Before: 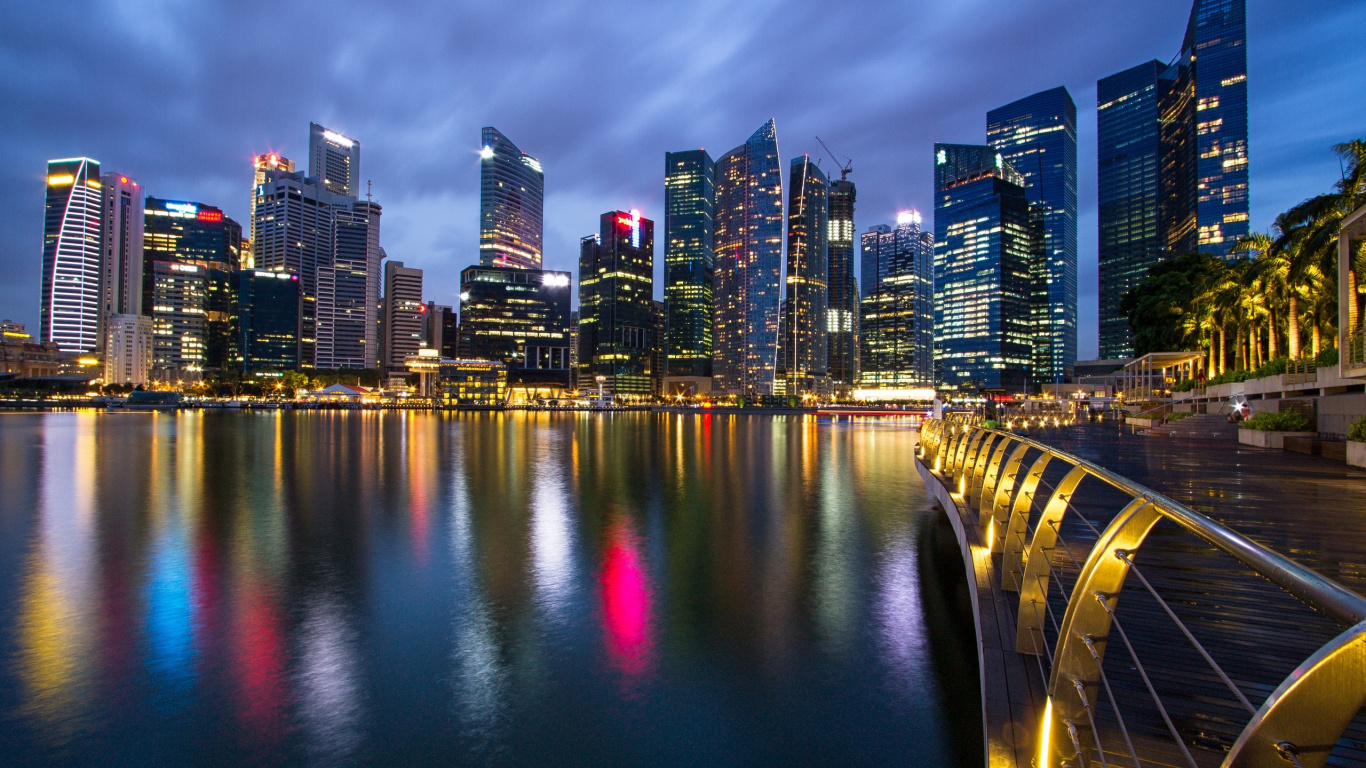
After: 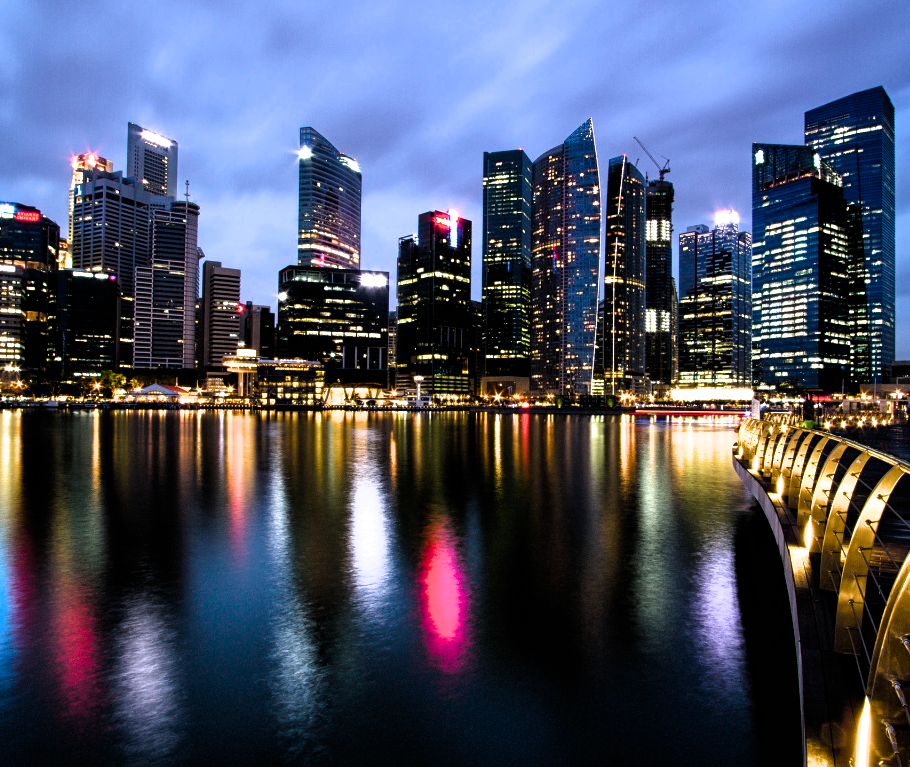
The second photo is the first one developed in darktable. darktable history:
filmic rgb: black relative exposure -8.27 EV, white relative exposure 2.21 EV, hardness 7.06, latitude 84.86%, contrast 1.69, highlights saturation mix -3.15%, shadows ↔ highlights balance -2.39%, color science v6 (2022)
crop and rotate: left 13.364%, right 20.014%
color balance rgb: perceptual saturation grading › global saturation 25.135%
